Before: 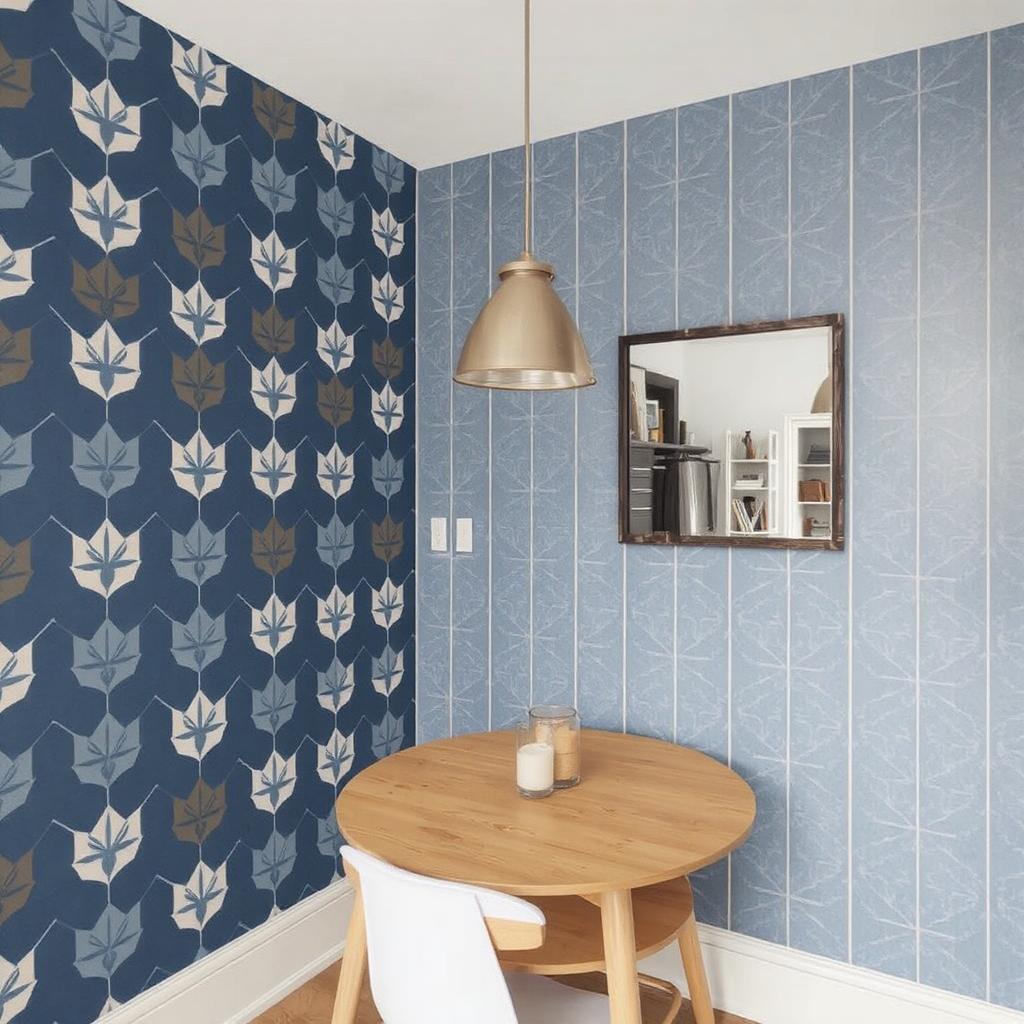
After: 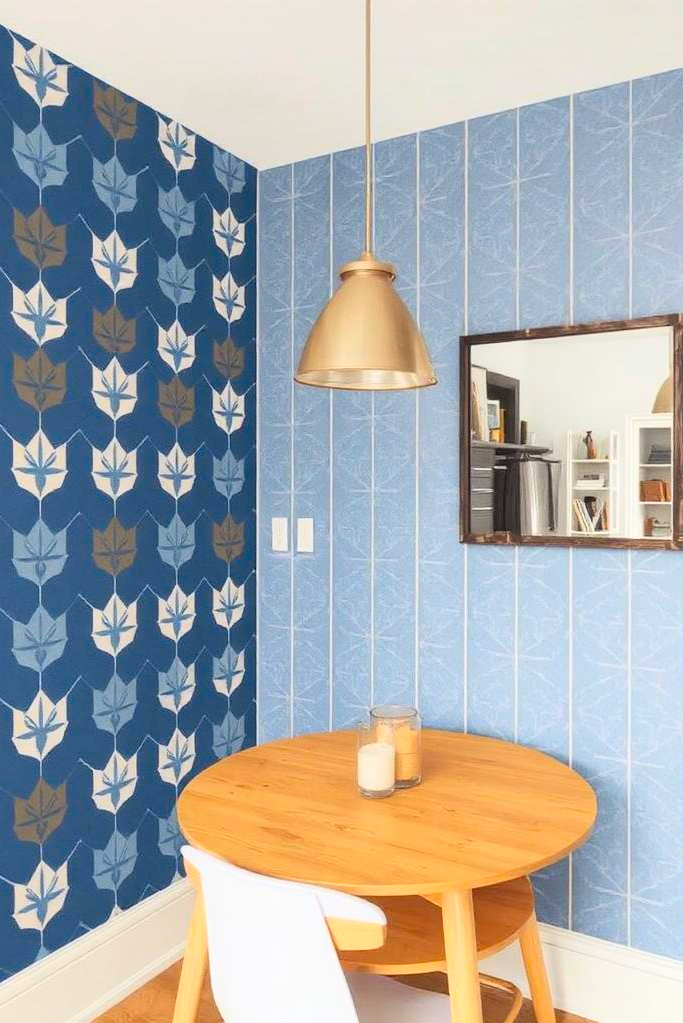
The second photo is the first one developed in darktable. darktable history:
crop and rotate: left 15.532%, right 17.757%
contrast brightness saturation: contrast 0.195, brightness 0.194, saturation 0.817
